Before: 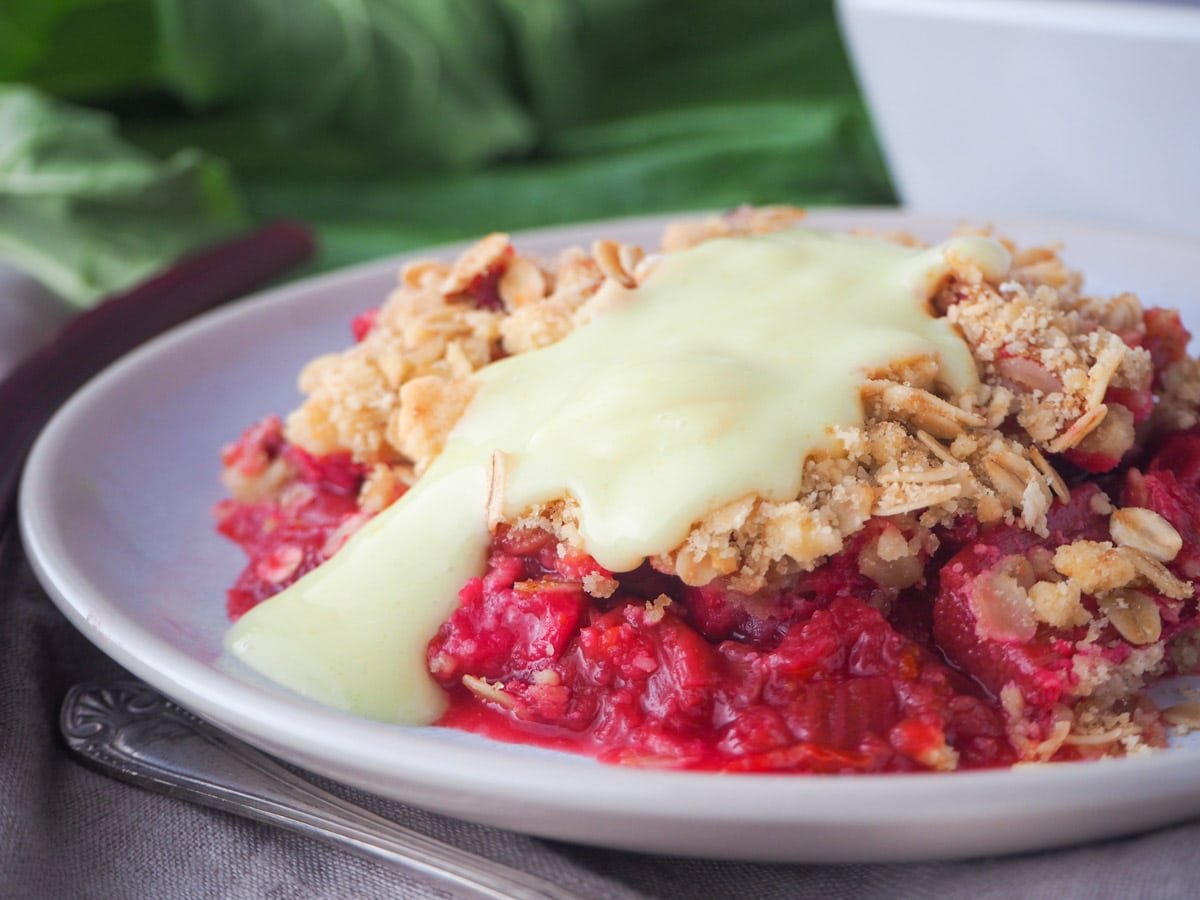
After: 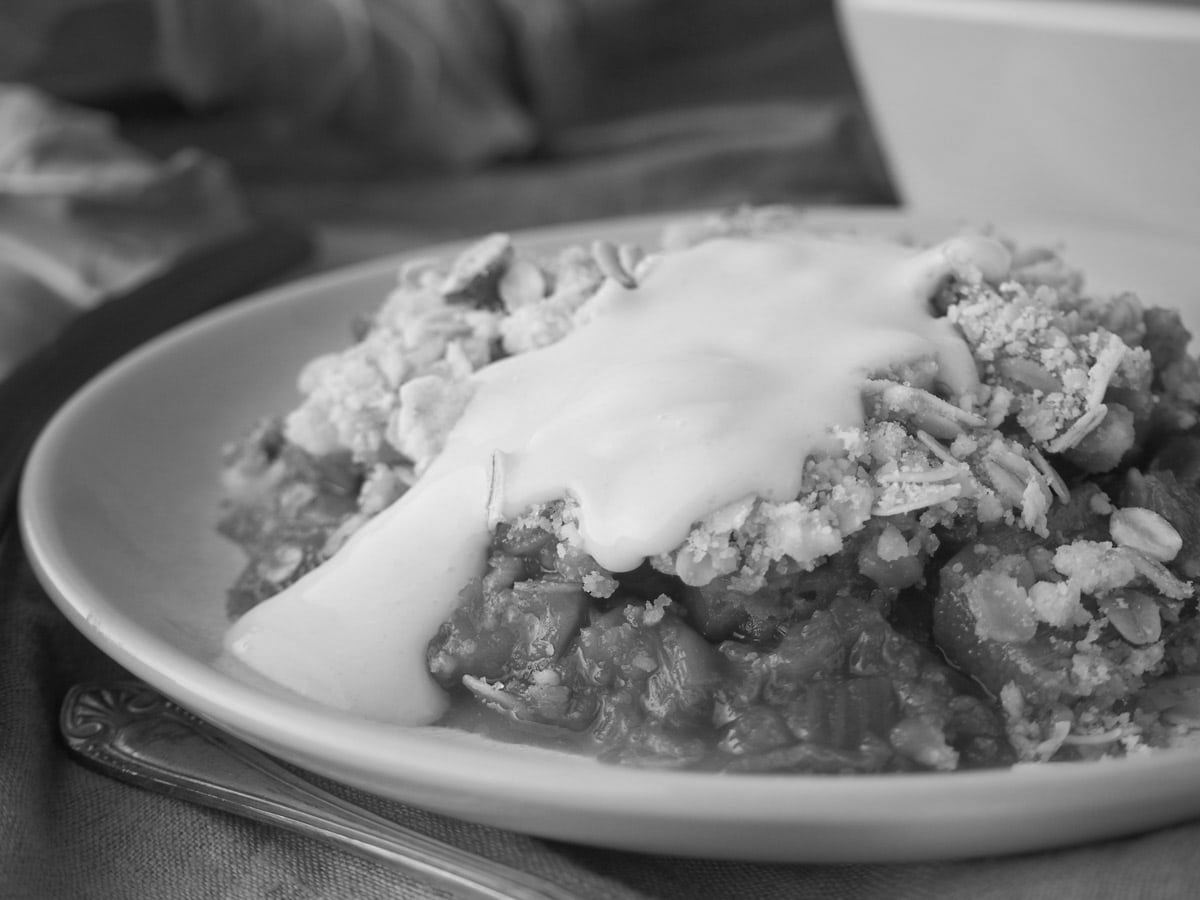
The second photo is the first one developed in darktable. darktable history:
monochrome: a 16.01, b -2.65, highlights 0.52
color correction: highlights a* -39.68, highlights b* -40, shadows a* -40, shadows b* -40, saturation -3
